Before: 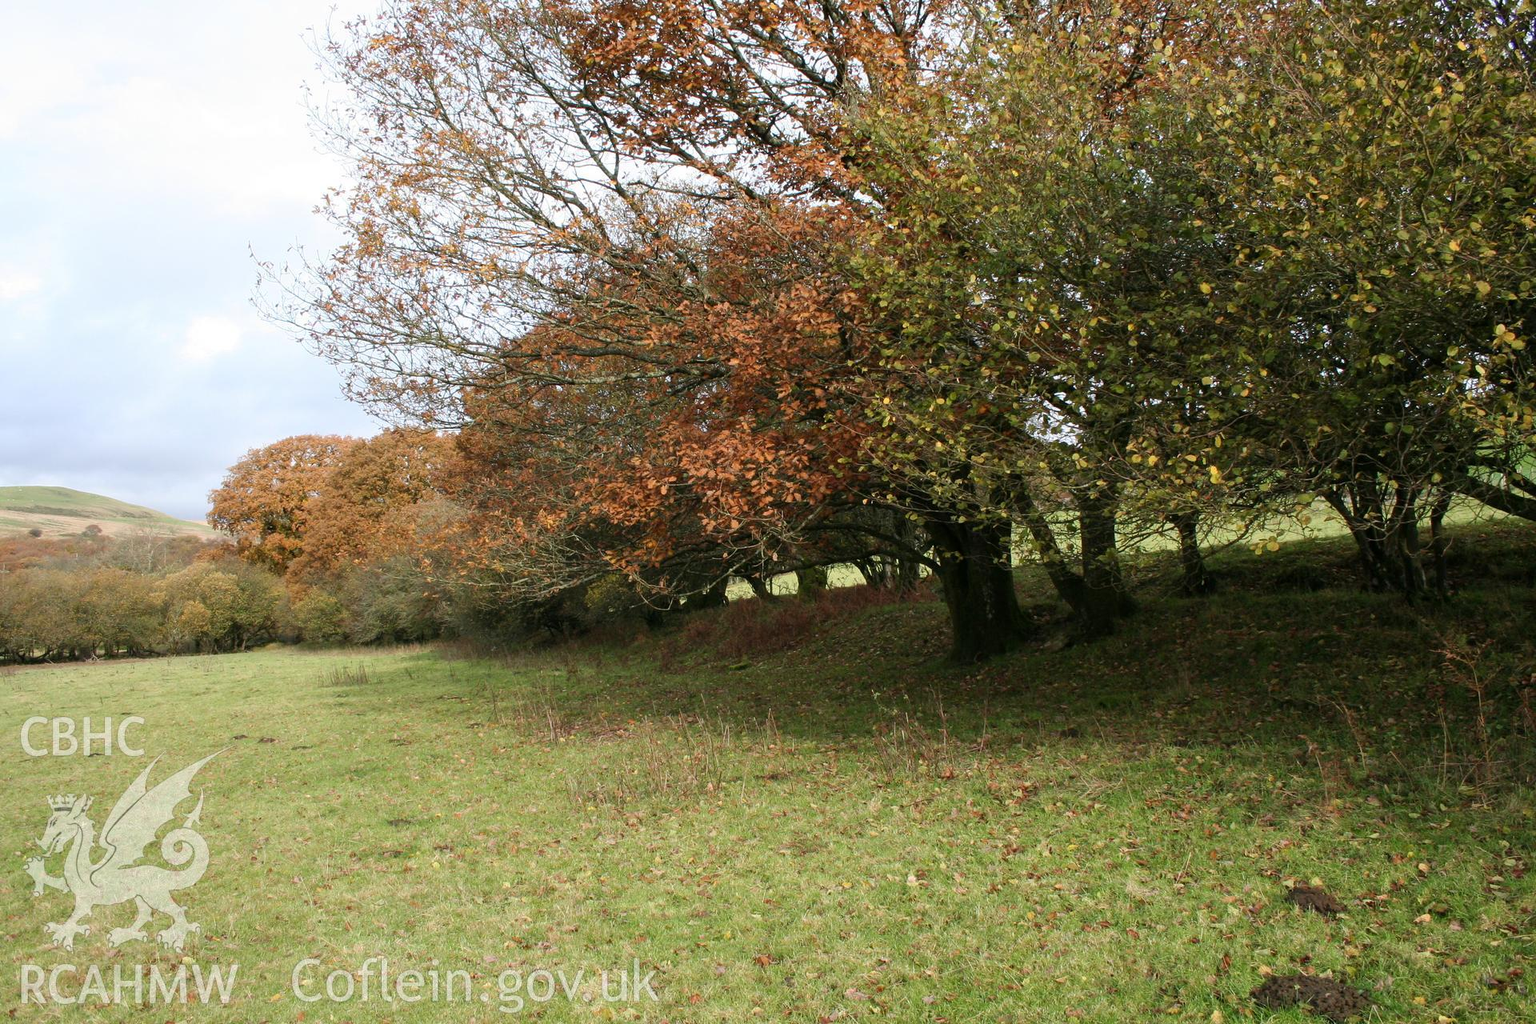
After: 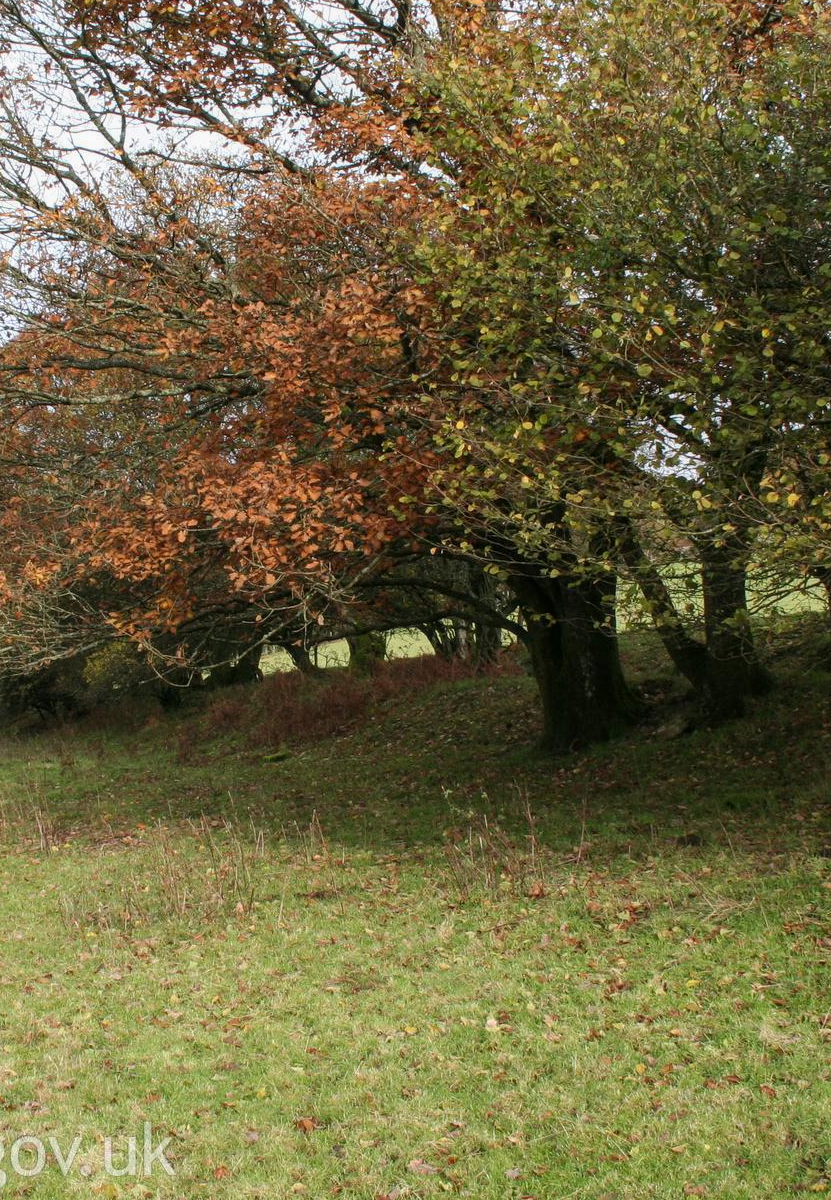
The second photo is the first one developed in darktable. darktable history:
crop: left 33.756%, top 5.939%, right 22.956%
exposure: compensate highlight preservation false
local contrast: detail 110%
